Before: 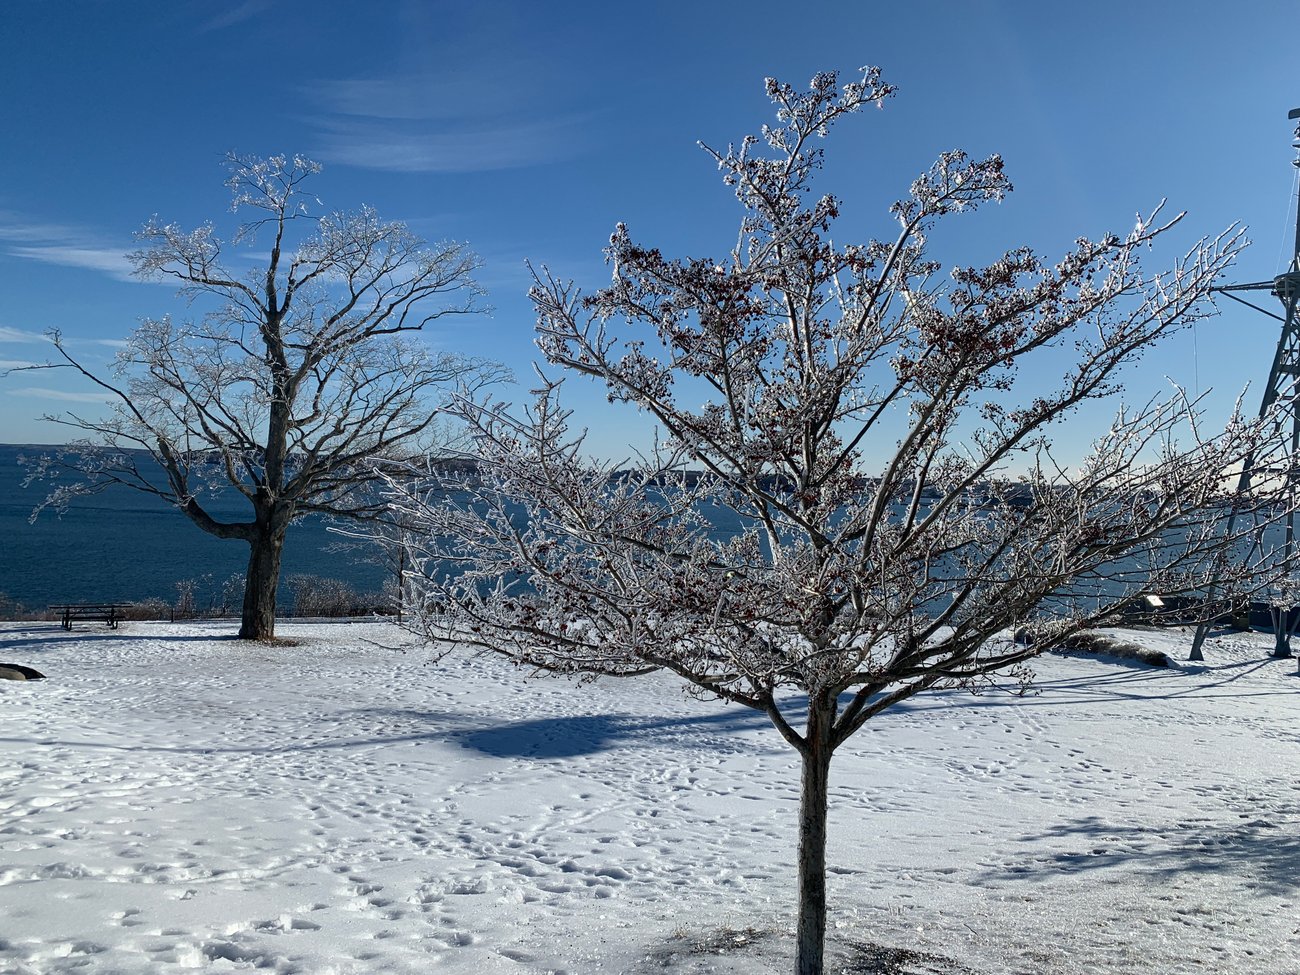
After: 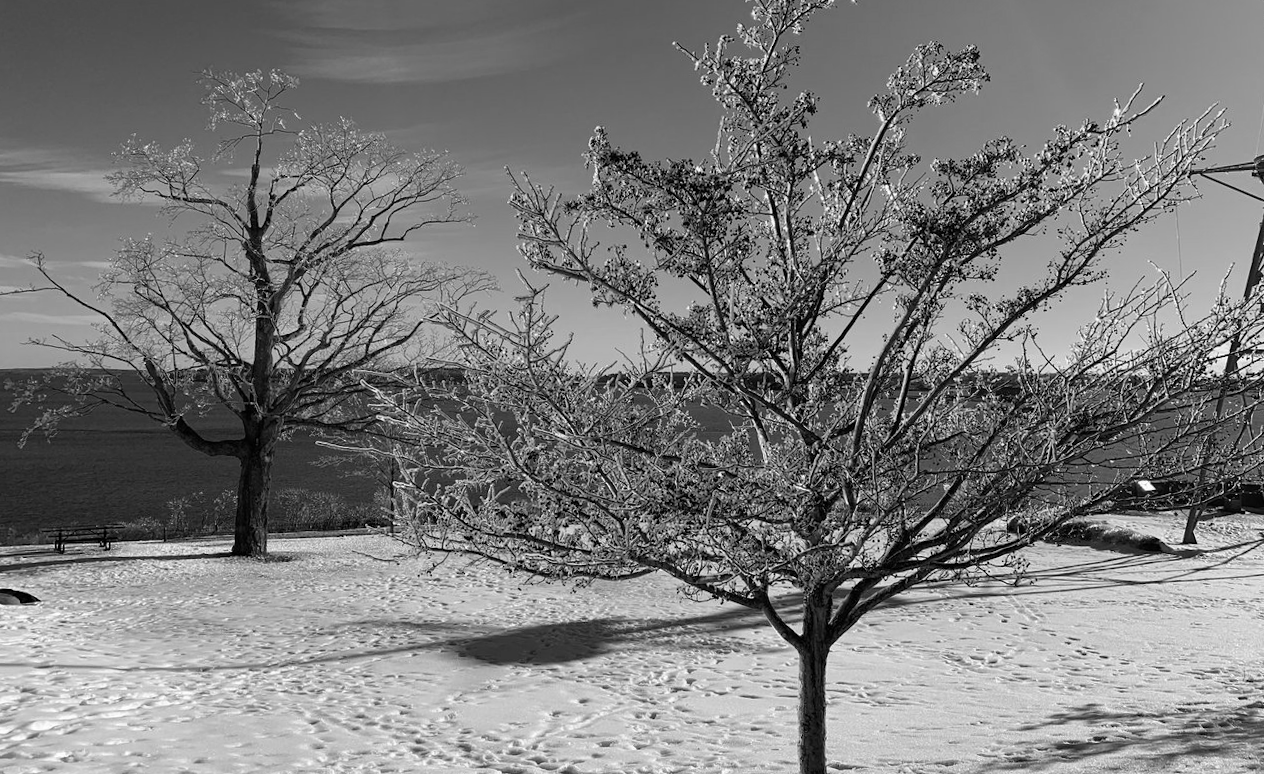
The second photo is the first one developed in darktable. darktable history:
rotate and perspective: rotation -2°, crop left 0.022, crop right 0.978, crop top 0.049, crop bottom 0.951
monochrome: on, module defaults
contrast brightness saturation: saturation -0.05
velvia: strength 32%, mid-tones bias 0.2
crop: top 7.625%, bottom 8.027%
